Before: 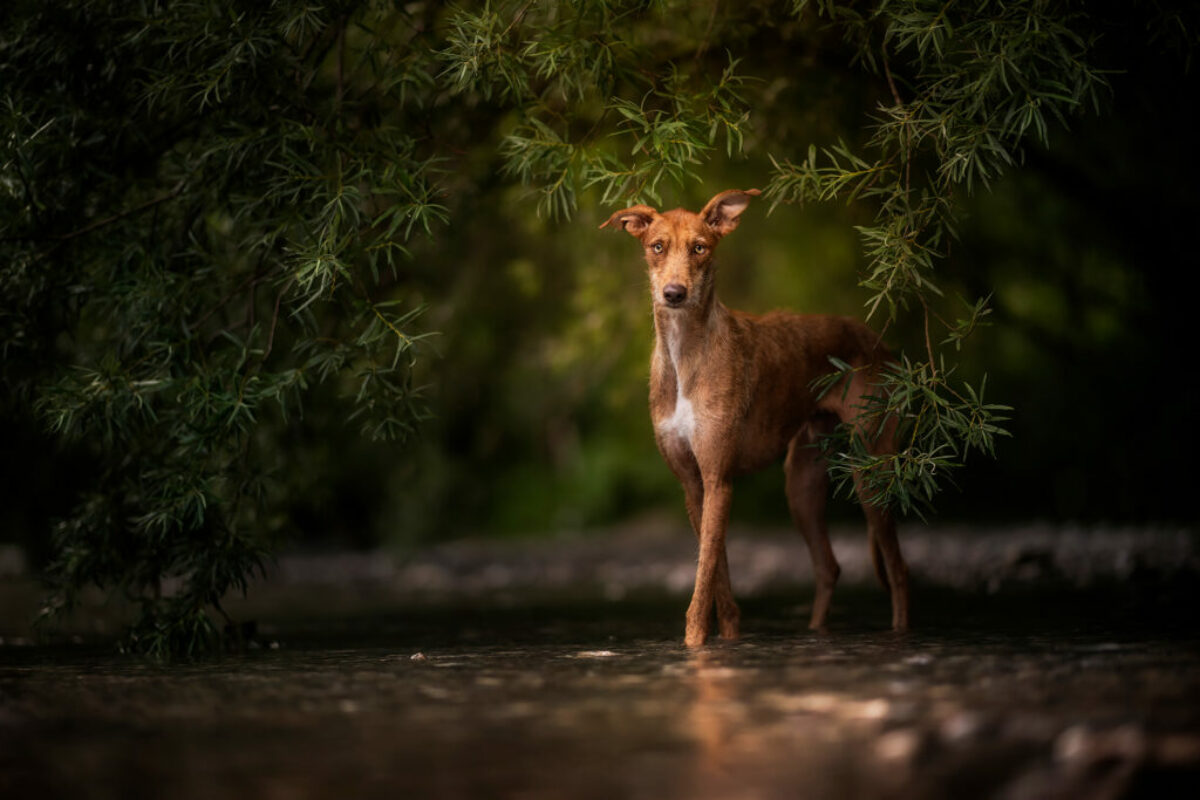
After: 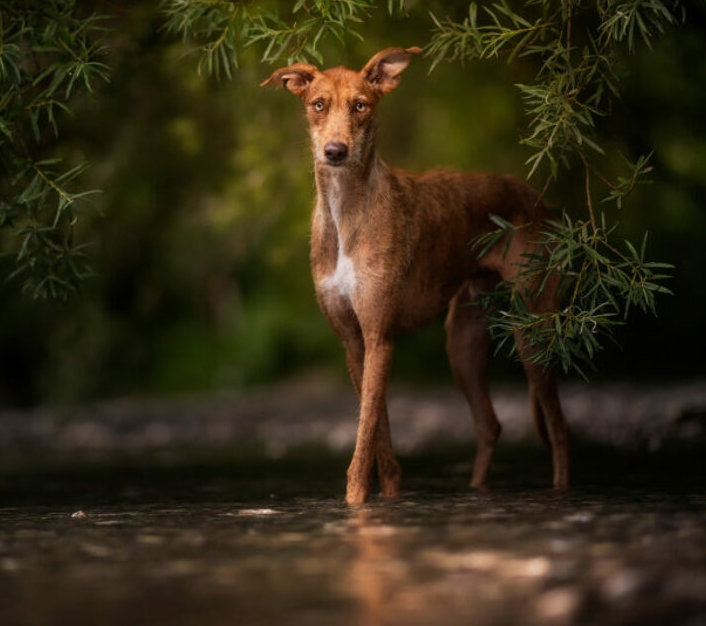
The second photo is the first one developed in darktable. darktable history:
crop and rotate: left 28.291%, top 17.756%, right 12.809%, bottom 3.901%
